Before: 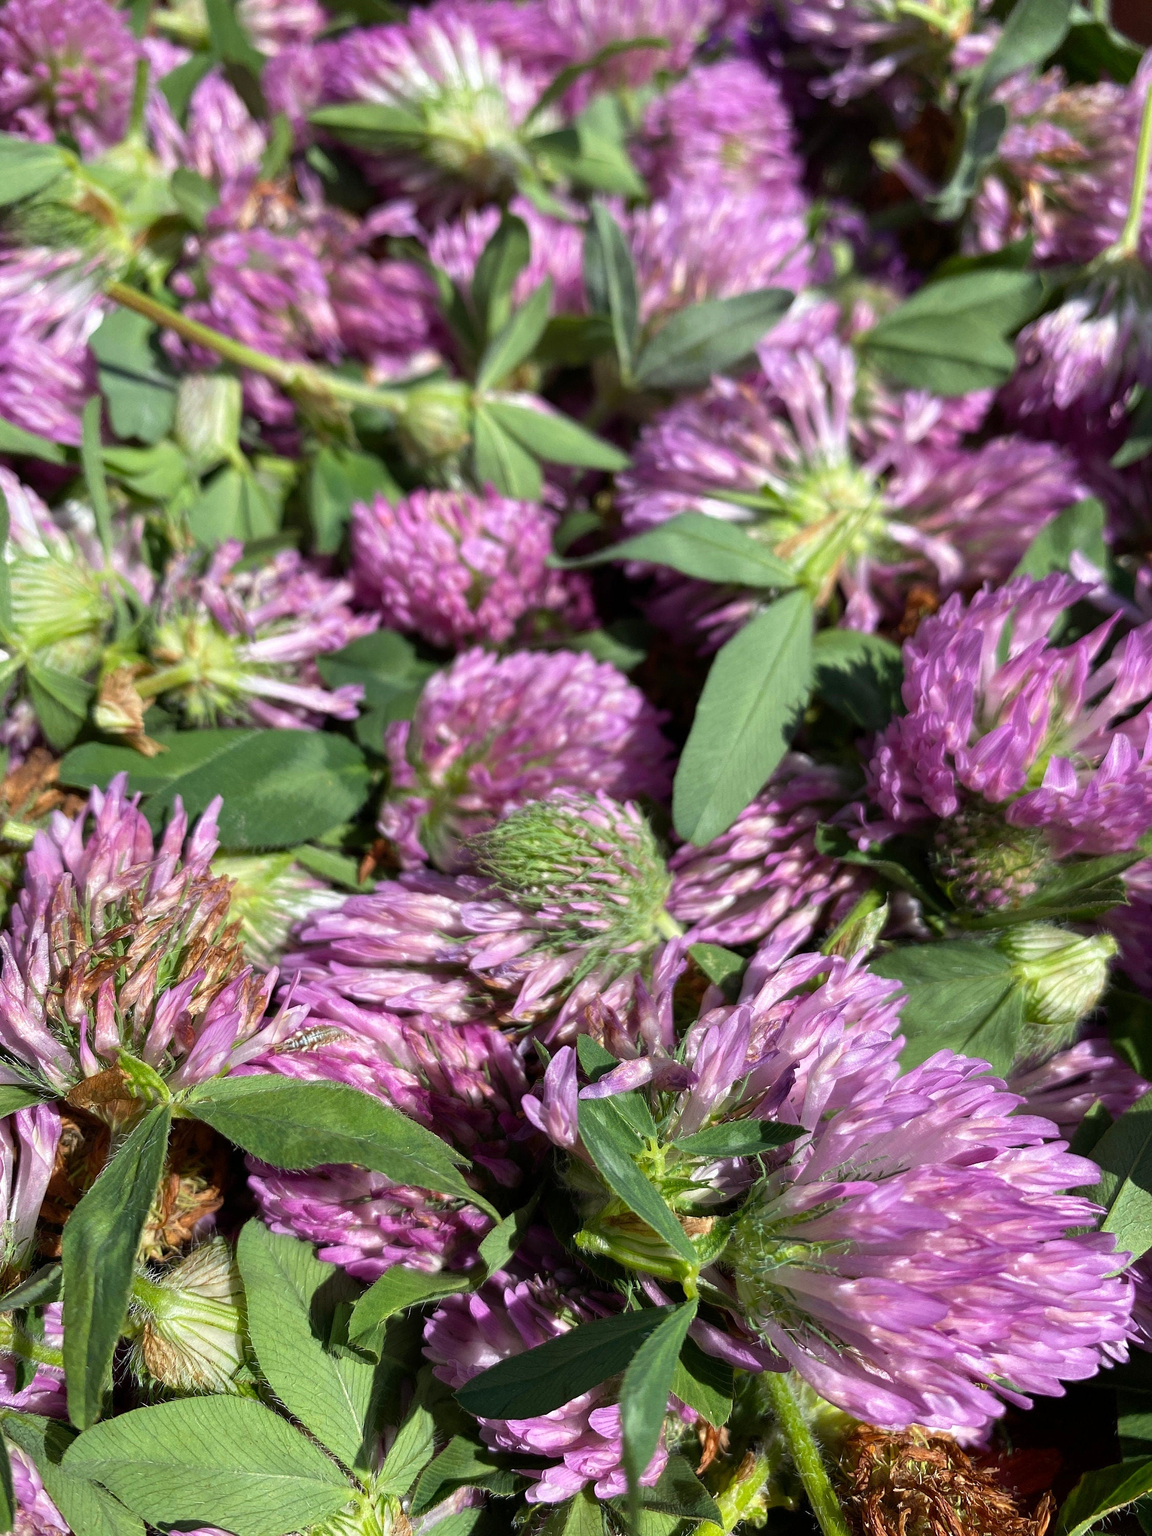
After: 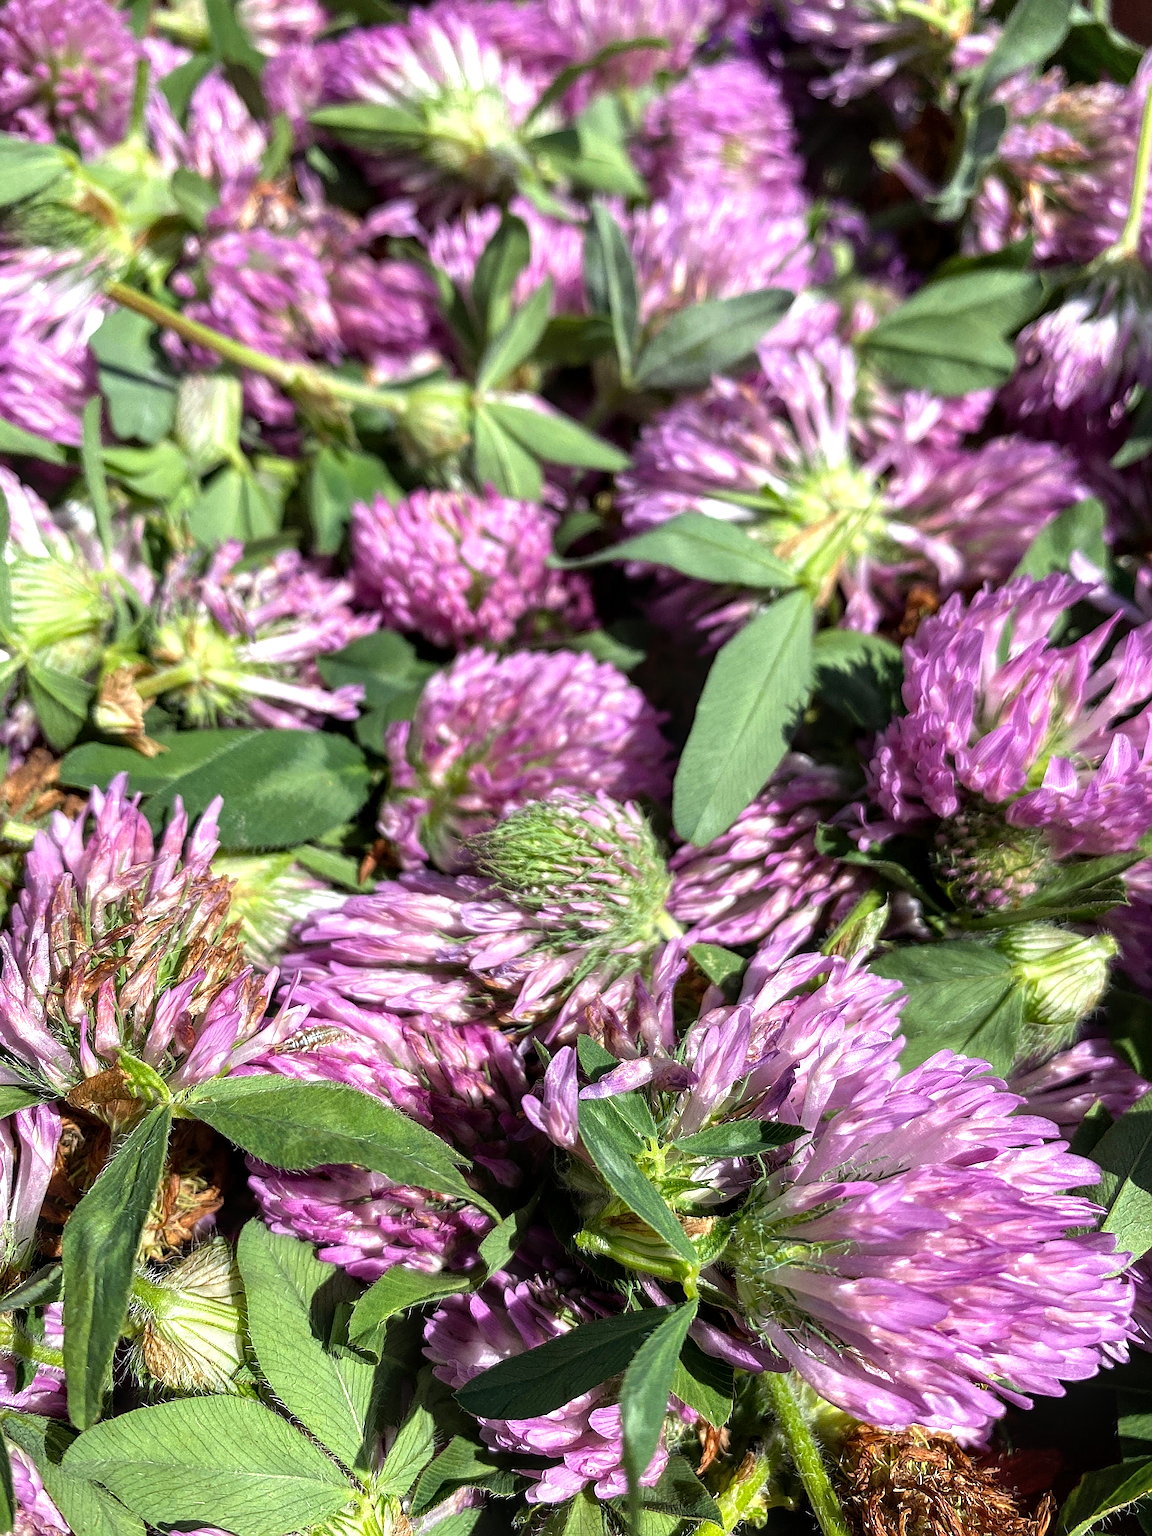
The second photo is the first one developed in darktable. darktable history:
sharpen: on, module defaults
tone equalizer: -8 EV -0.387 EV, -7 EV -0.366 EV, -6 EV -0.347 EV, -5 EV -0.232 EV, -3 EV 0.23 EV, -2 EV 0.336 EV, -1 EV 0.399 EV, +0 EV 0.405 EV
local contrast: on, module defaults
